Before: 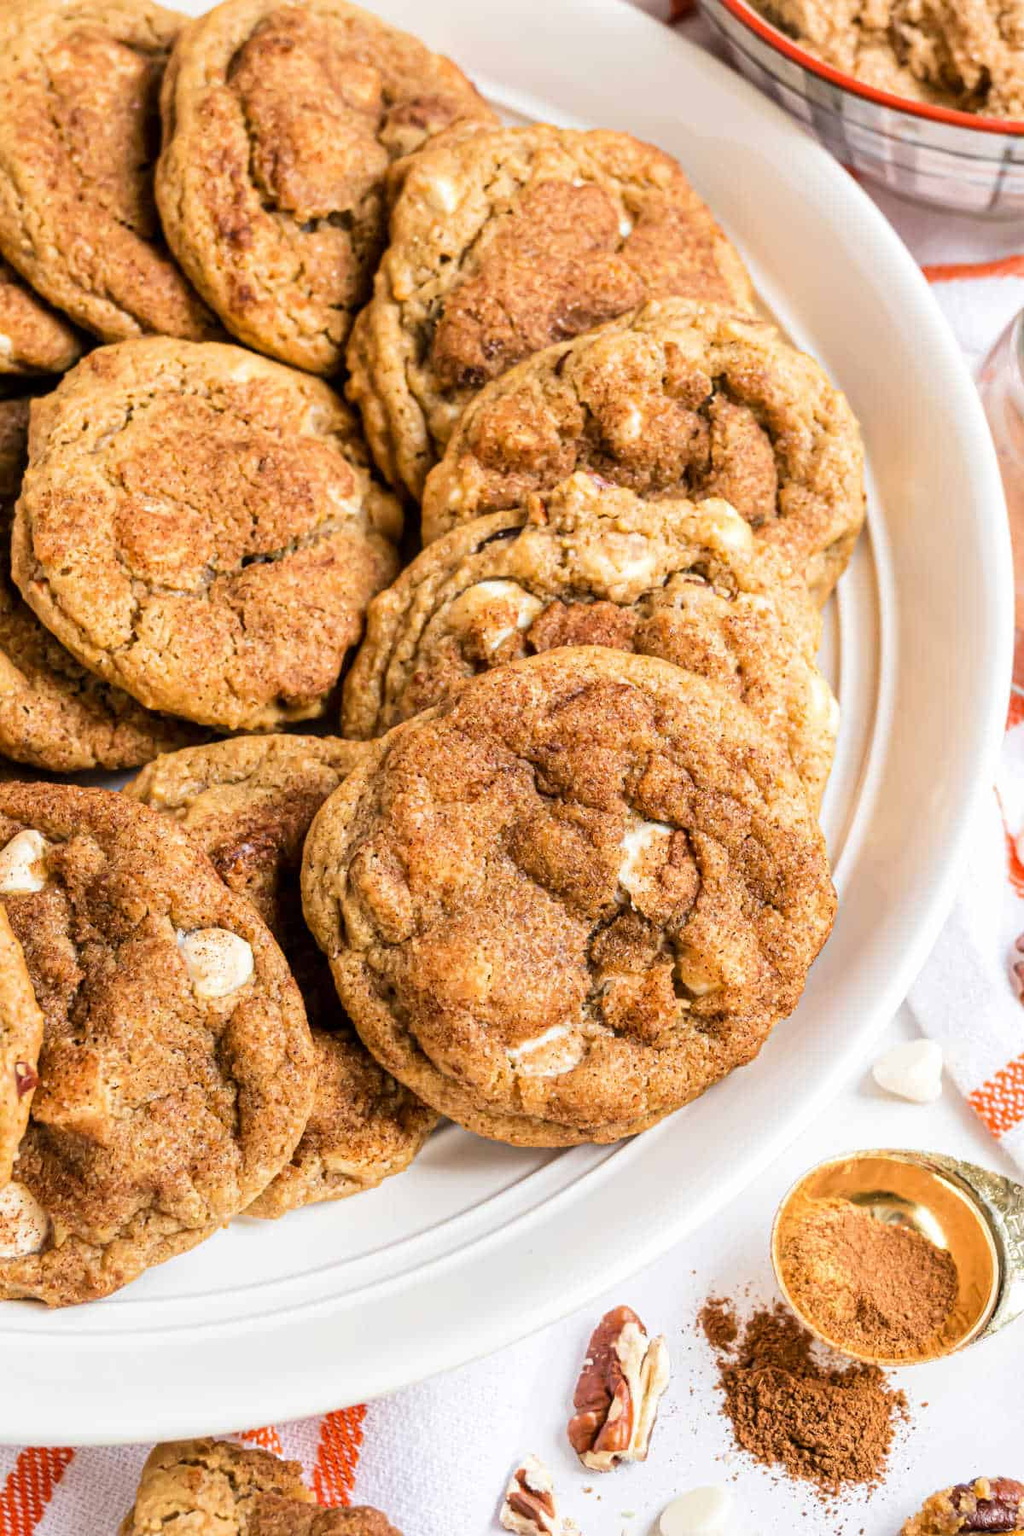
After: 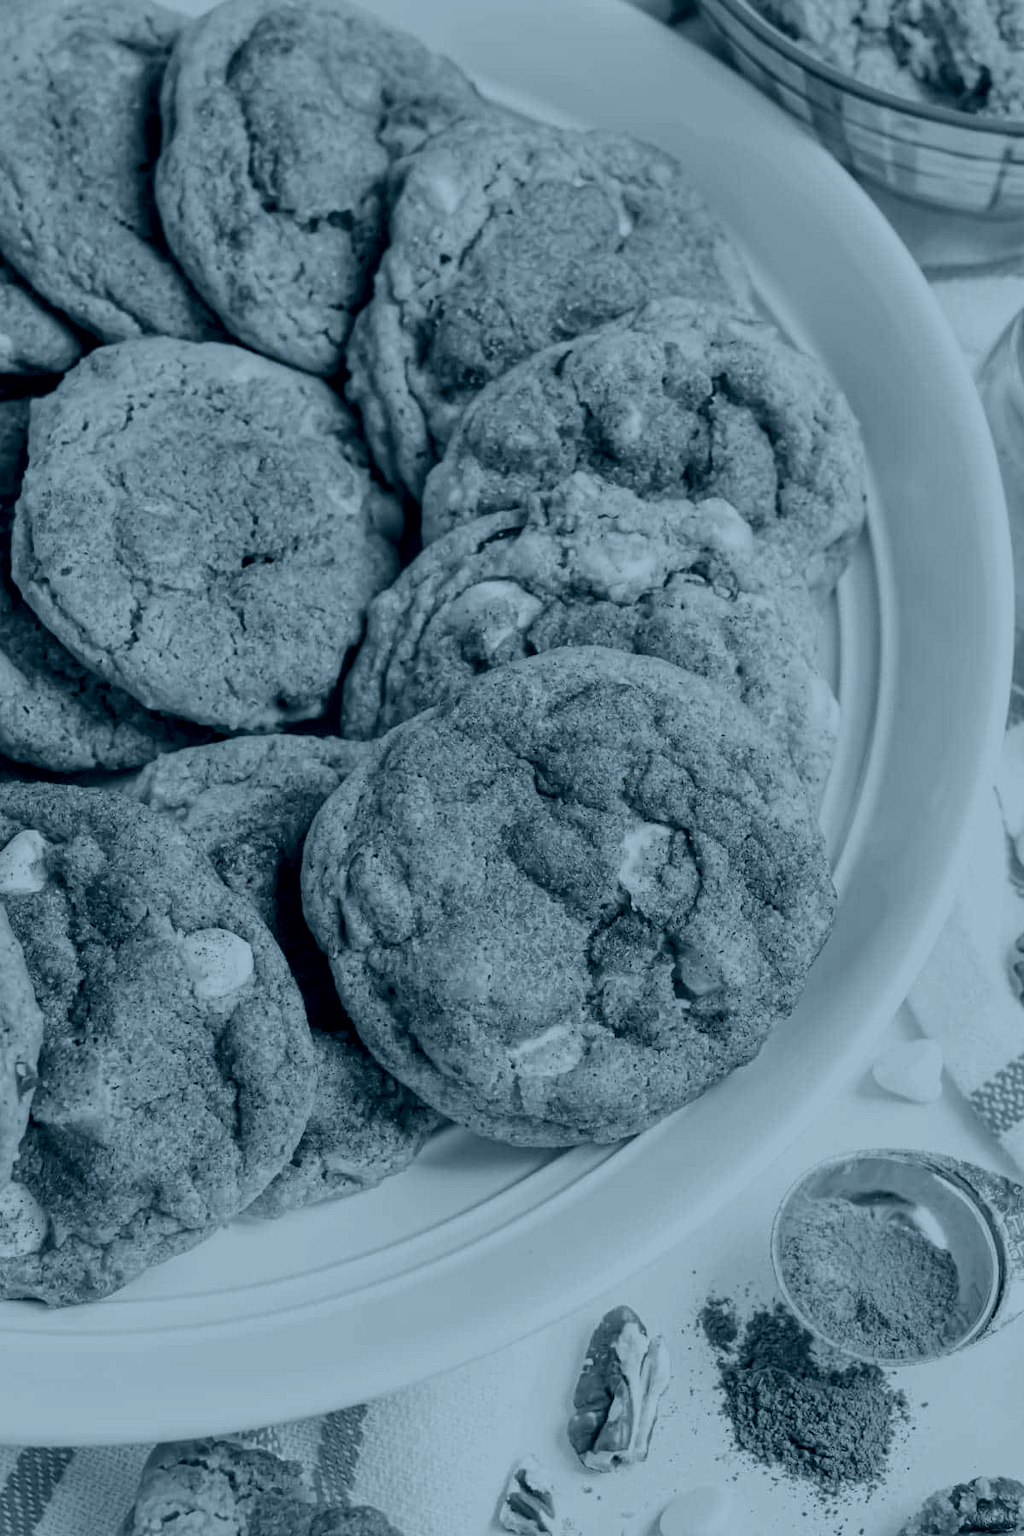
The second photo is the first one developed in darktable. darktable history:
exposure: exposure 1 EV, compensate highlight preservation false
color correction: highlights a* -4.18, highlights b* -10.81
colorize: hue 194.4°, saturation 29%, source mix 61.75%, lightness 3.98%, version 1
contrast brightness saturation: saturation -0.05
